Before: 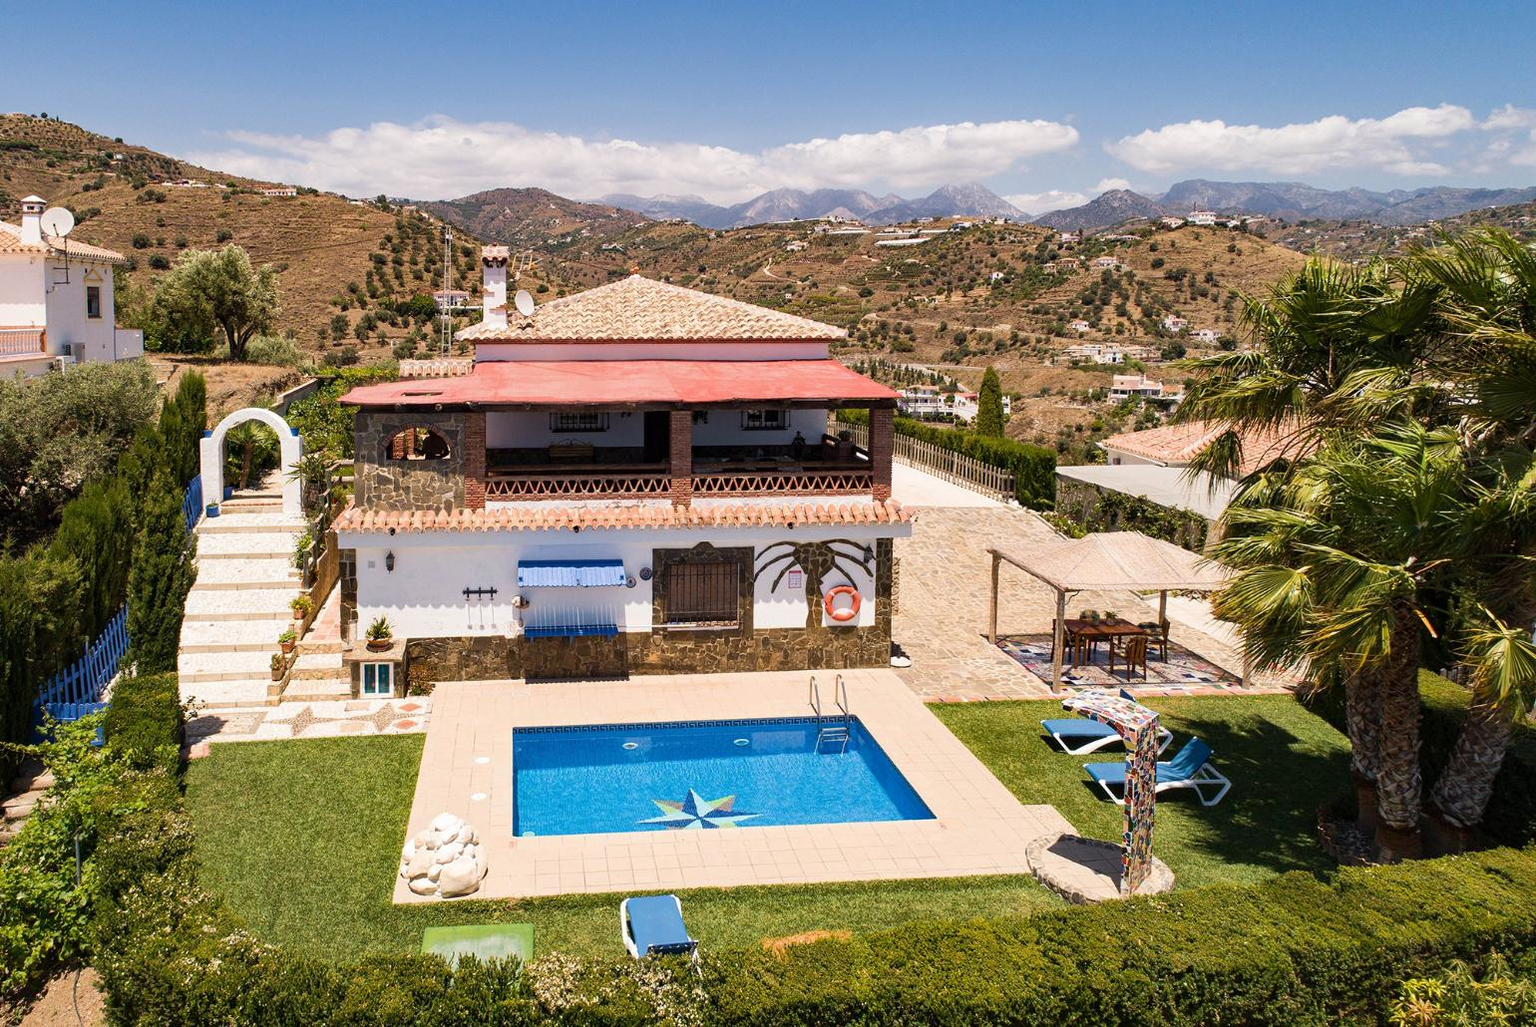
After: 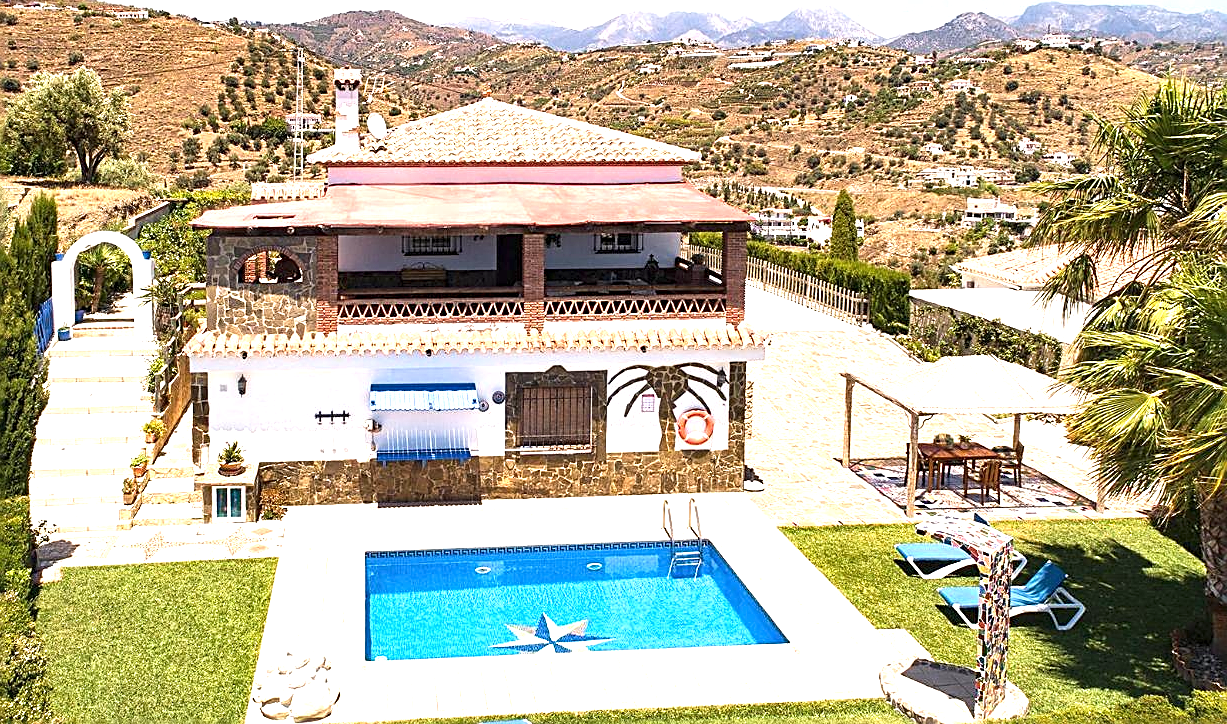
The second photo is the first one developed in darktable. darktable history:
exposure: black level correction 0, exposure 1.199 EV, compensate highlight preservation false
crop: left 9.728%, top 17.344%, right 10.577%, bottom 12.342%
sharpen: amount 0.743
